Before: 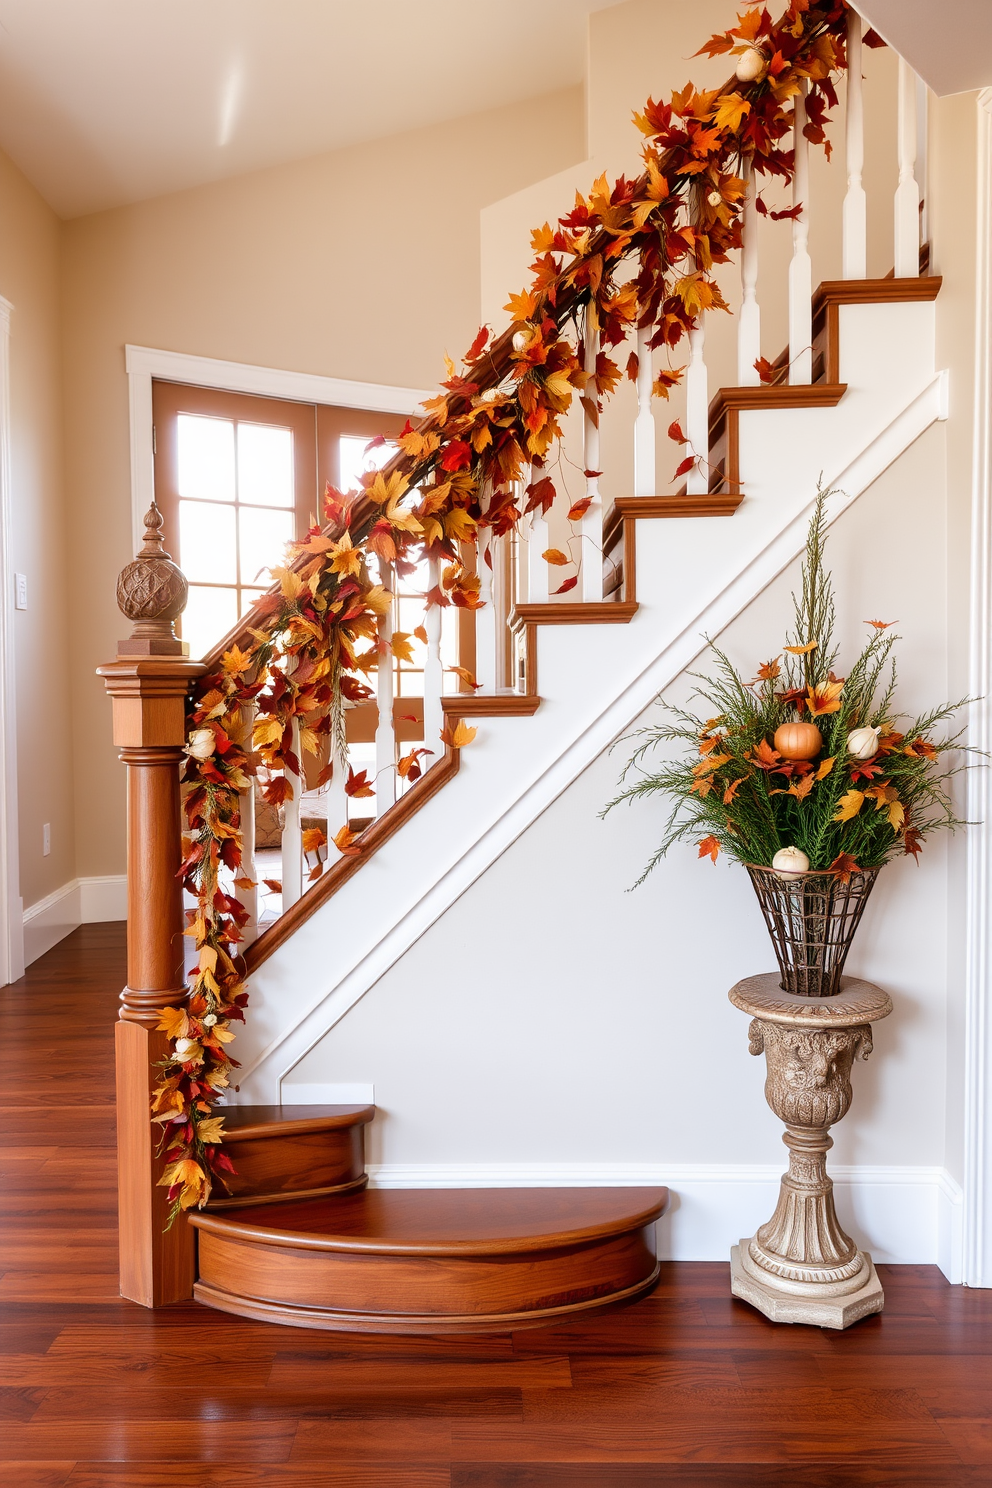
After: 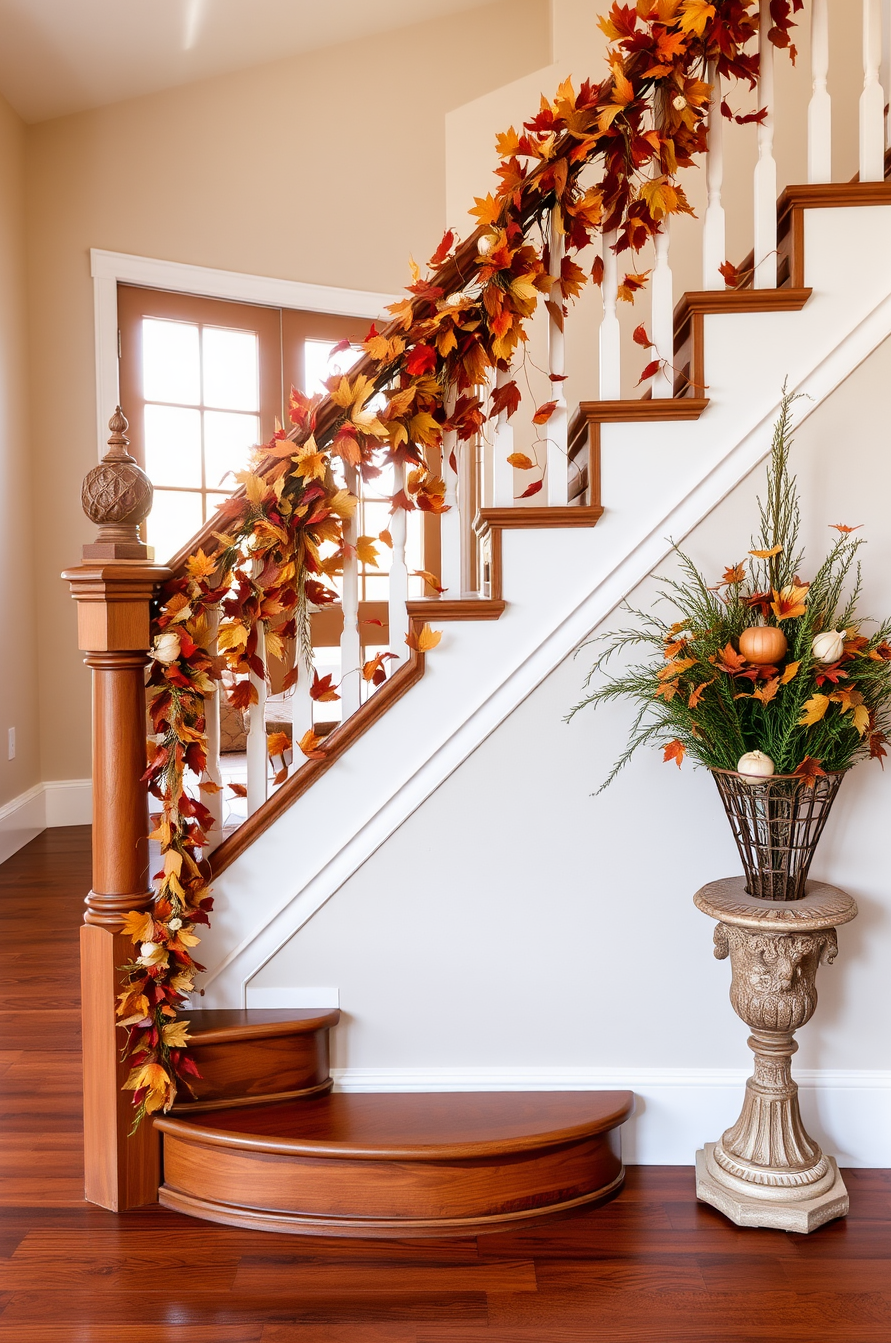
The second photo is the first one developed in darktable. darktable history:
crop: left 3.532%, top 6.507%, right 6.298%, bottom 3.177%
